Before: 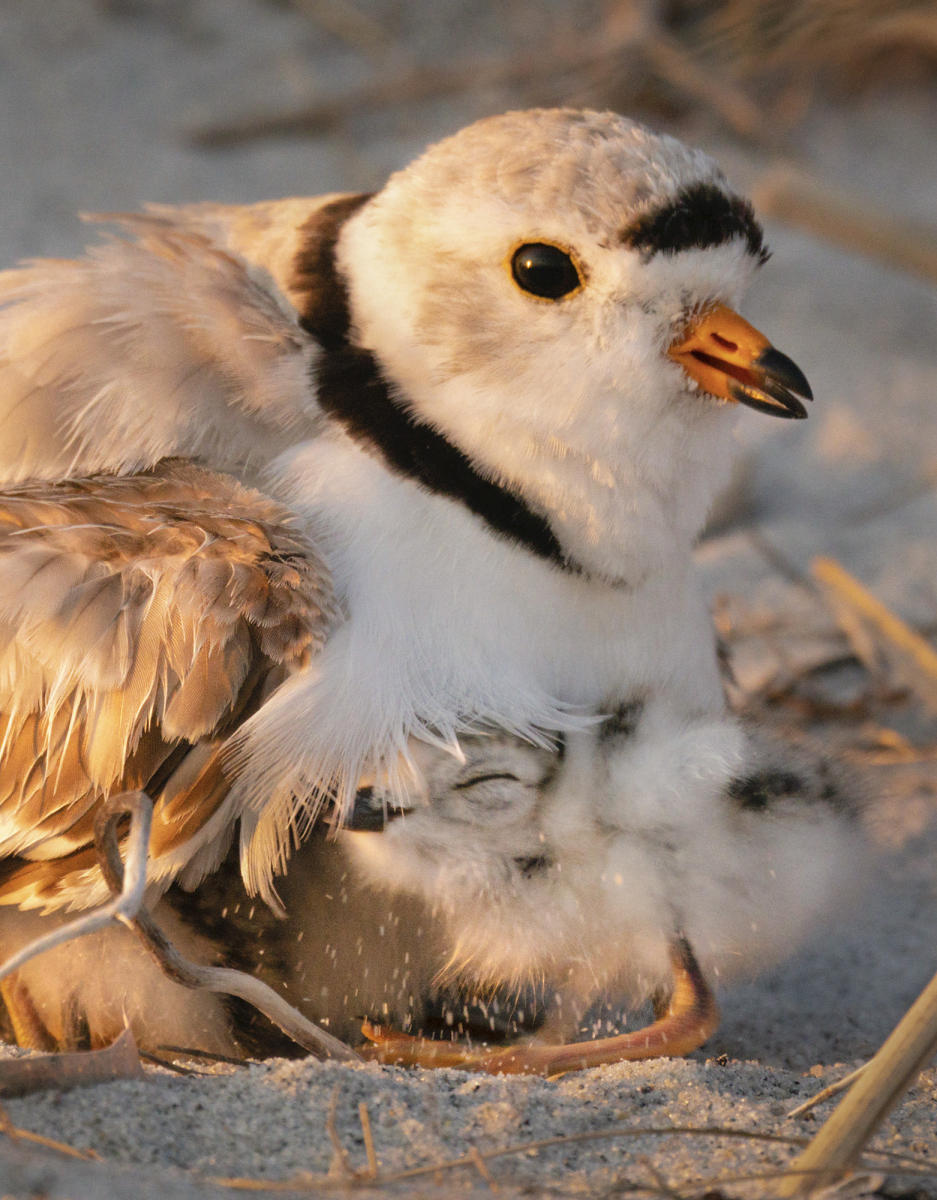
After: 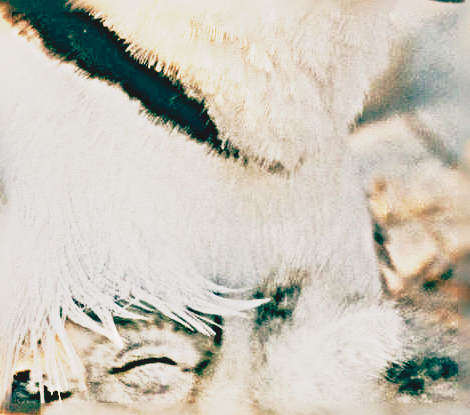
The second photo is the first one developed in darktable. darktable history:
sharpen: radius 6.3, amount 1.8, threshold 0
exposure: black level correction 0, exposure 0.7 EV, compensate exposure bias true, compensate highlight preservation false
crop: left 36.607%, top 34.735%, right 13.146%, bottom 30.611%
base curve: curves: ch0 [(0, 0) (0.012, 0.01) (0.073, 0.168) (0.31, 0.711) (0.645, 0.957) (1, 1)], preserve colors none
shadows and highlights: on, module defaults
contrast brightness saturation: contrast -0.1, saturation -0.1
color balance: lift [1.005, 0.99, 1.007, 1.01], gamma [1, 0.979, 1.011, 1.021], gain [0.923, 1.098, 1.025, 0.902], input saturation 90.45%, contrast 7.73%, output saturation 105.91%
